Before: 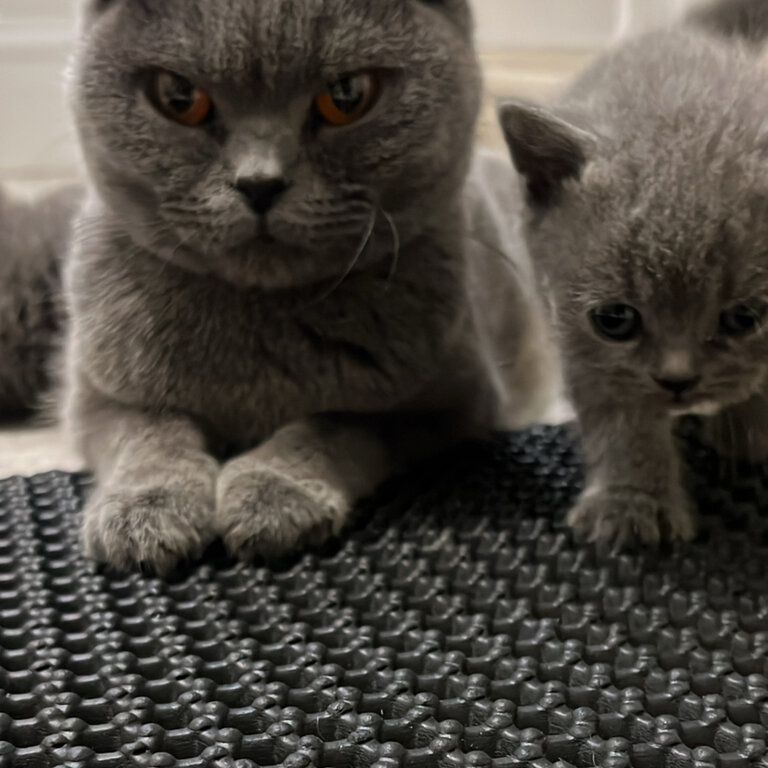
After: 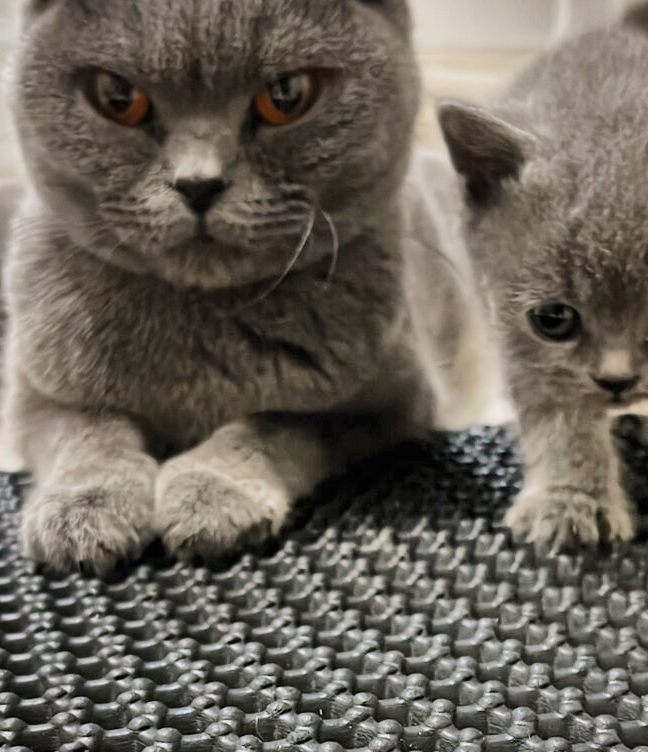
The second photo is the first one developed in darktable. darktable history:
crop: left 8.026%, right 7.374%
base curve: curves: ch0 [(0, 0) (0.204, 0.334) (0.55, 0.733) (1, 1)], preserve colors none
shadows and highlights: radius 123.98, shadows 100, white point adjustment -3, highlights -100, highlights color adjustment 89.84%, soften with gaussian
